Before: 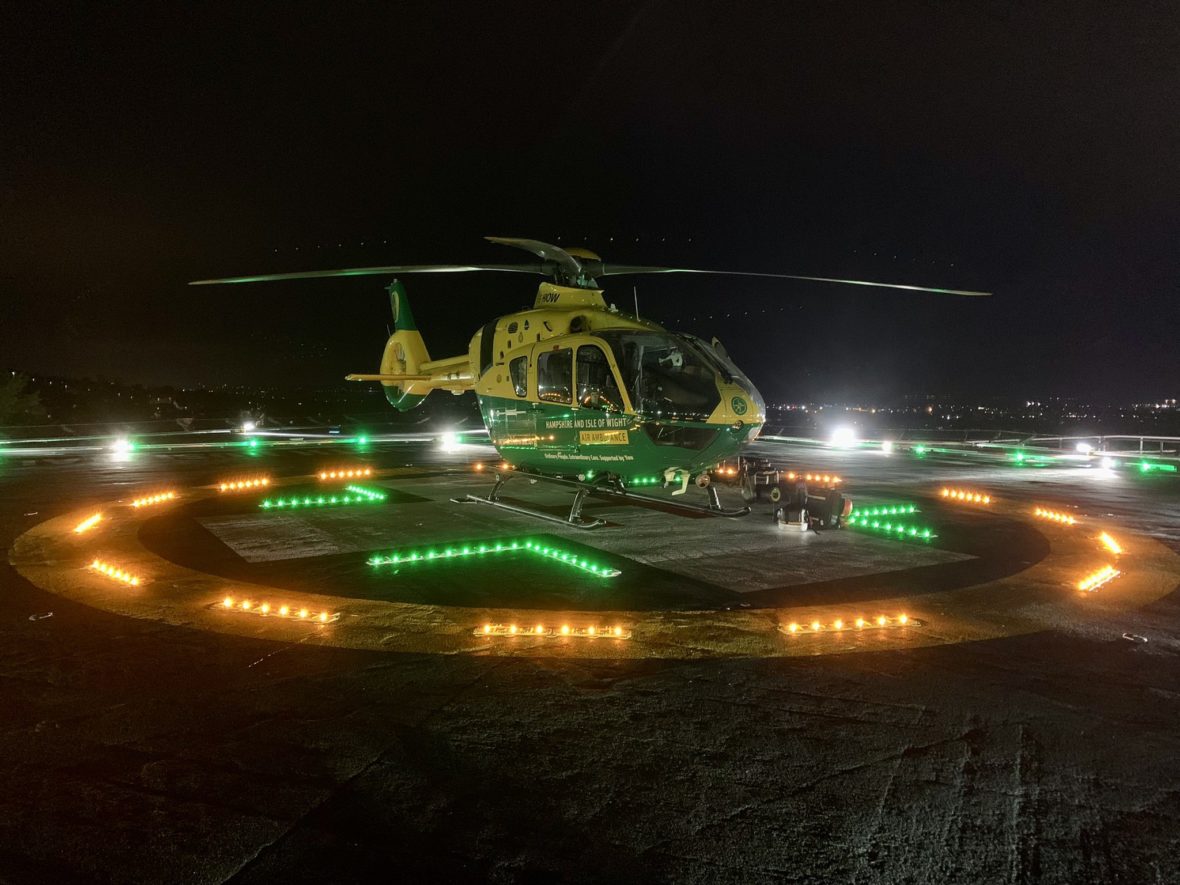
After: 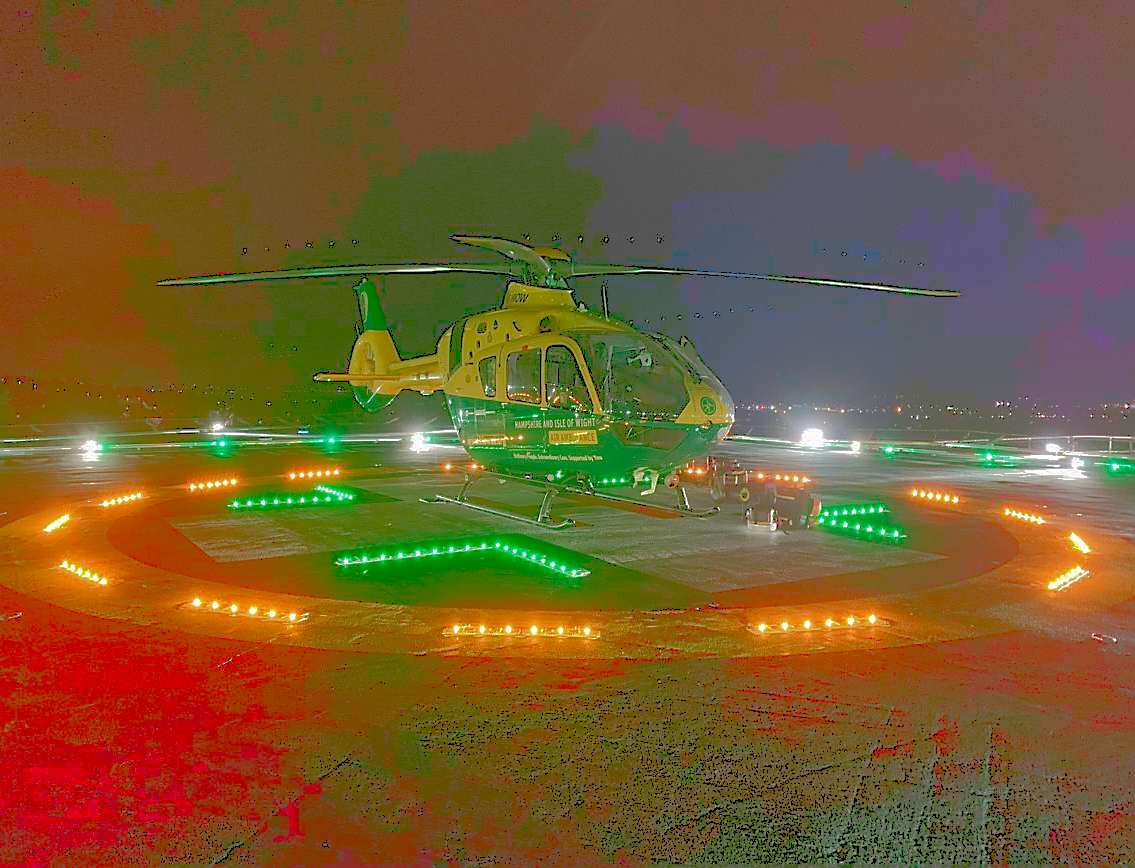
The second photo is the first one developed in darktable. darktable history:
sharpen: radius 1.394, amount 1.24, threshold 0.717
tone curve: curves: ch0 [(0, 0) (0.003, 0.322) (0.011, 0.327) (0.025, 0.345) (0.044, 0.365) (0.069, 0.378) (0.1, 0.391) (0.136, 0.403) (0.177, 0.412) (0.224, 0.429) (0.277, 0.448) (0.335, 0.474) (0.399, 0.503) (0.468, 0.537) (0.543, 0.57) (0.623, 0.61) (0.709, 0.653) (0.801, 0.699) (0.898, 0.75) (1, 1)], color space Lab, linked channels, preserve colors none
levels: levels [0.016, 0.484, 0.953]
shadows and highlights: shadows 25.49, highlights -71.22
crop and rotate: left 2.66%, right 1.088%, bottom 1.829%
